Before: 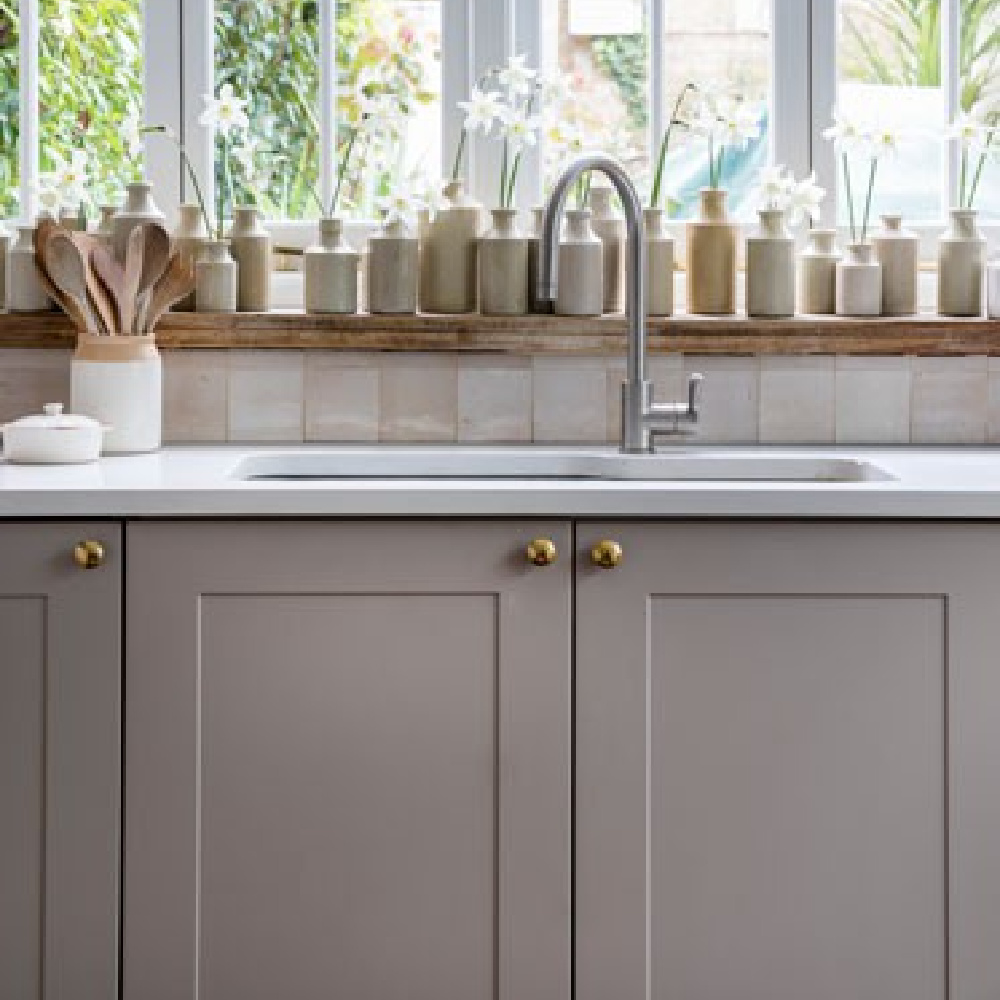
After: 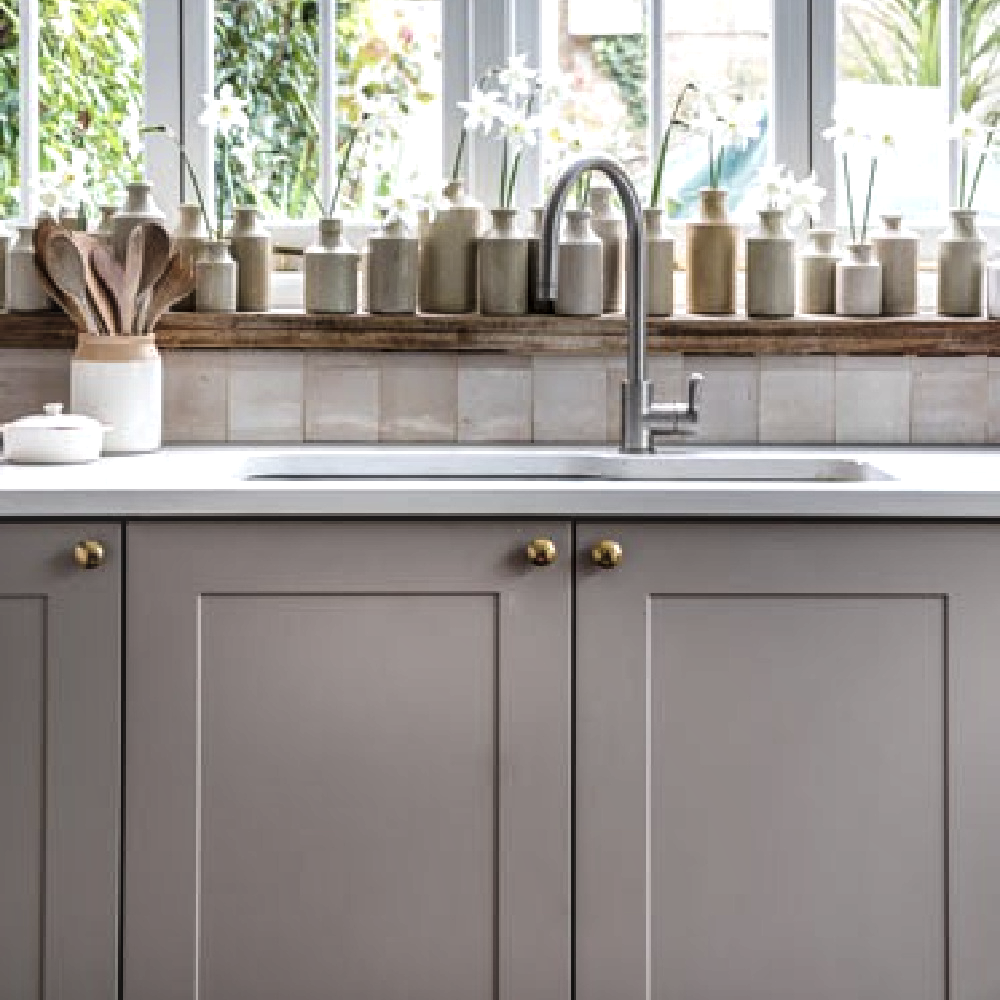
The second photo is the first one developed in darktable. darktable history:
local contrast: highlights 22%, shadows 72%, detail 170%
exposure: black level correction -0.03, compensate exposure bias true, compensate highlight preservation false
